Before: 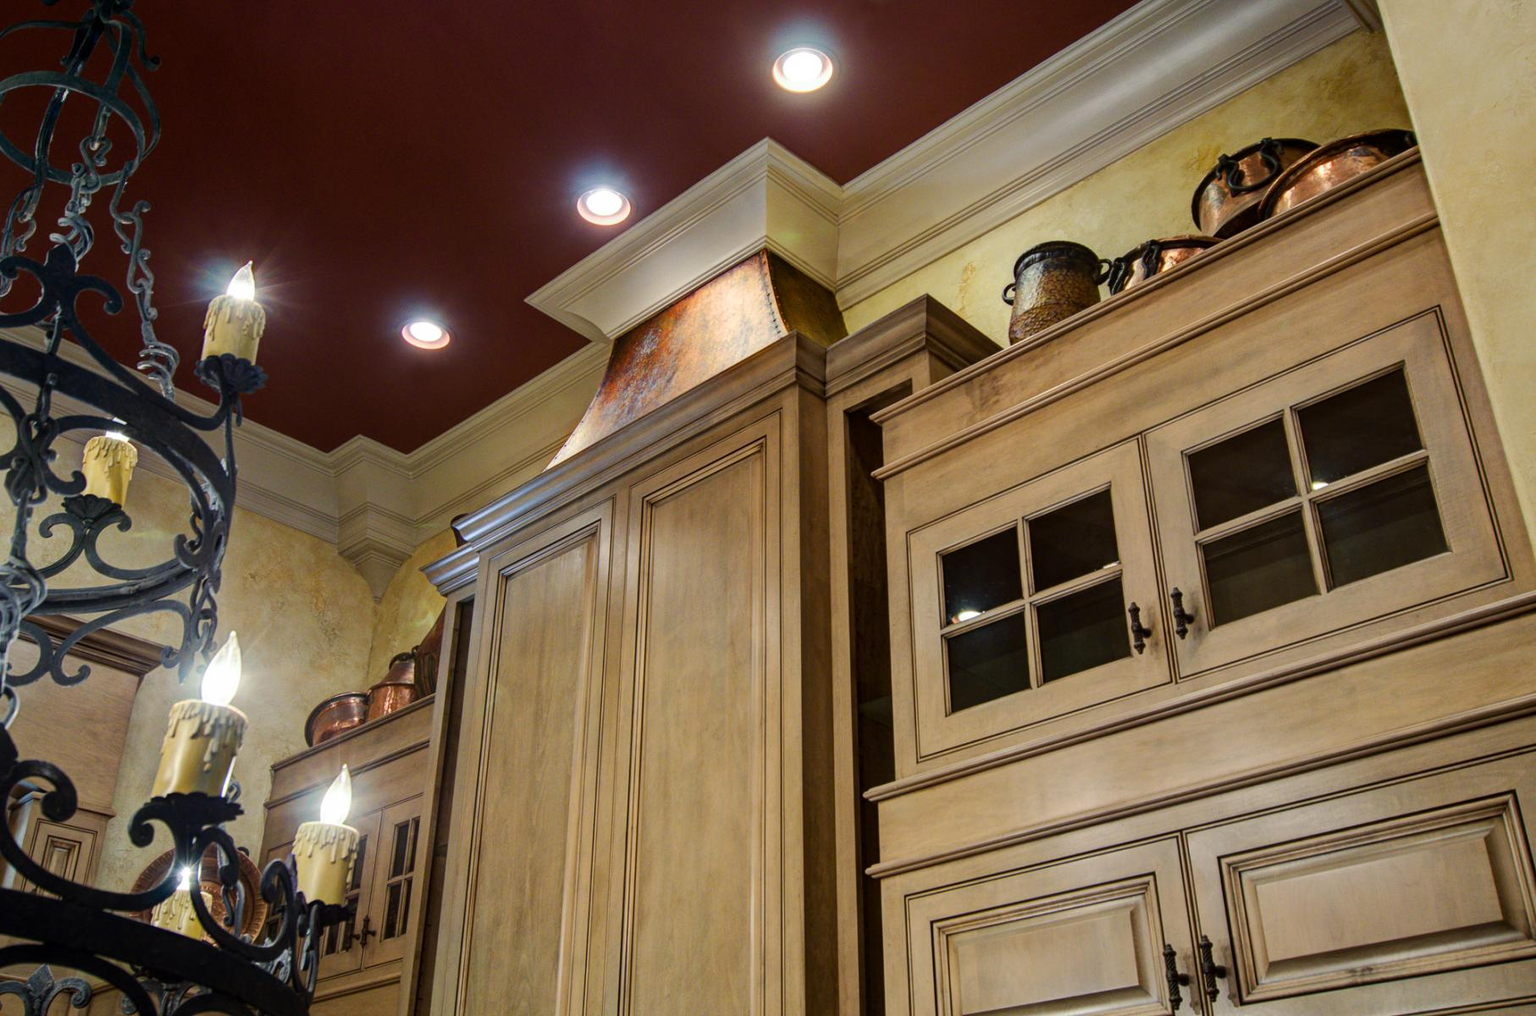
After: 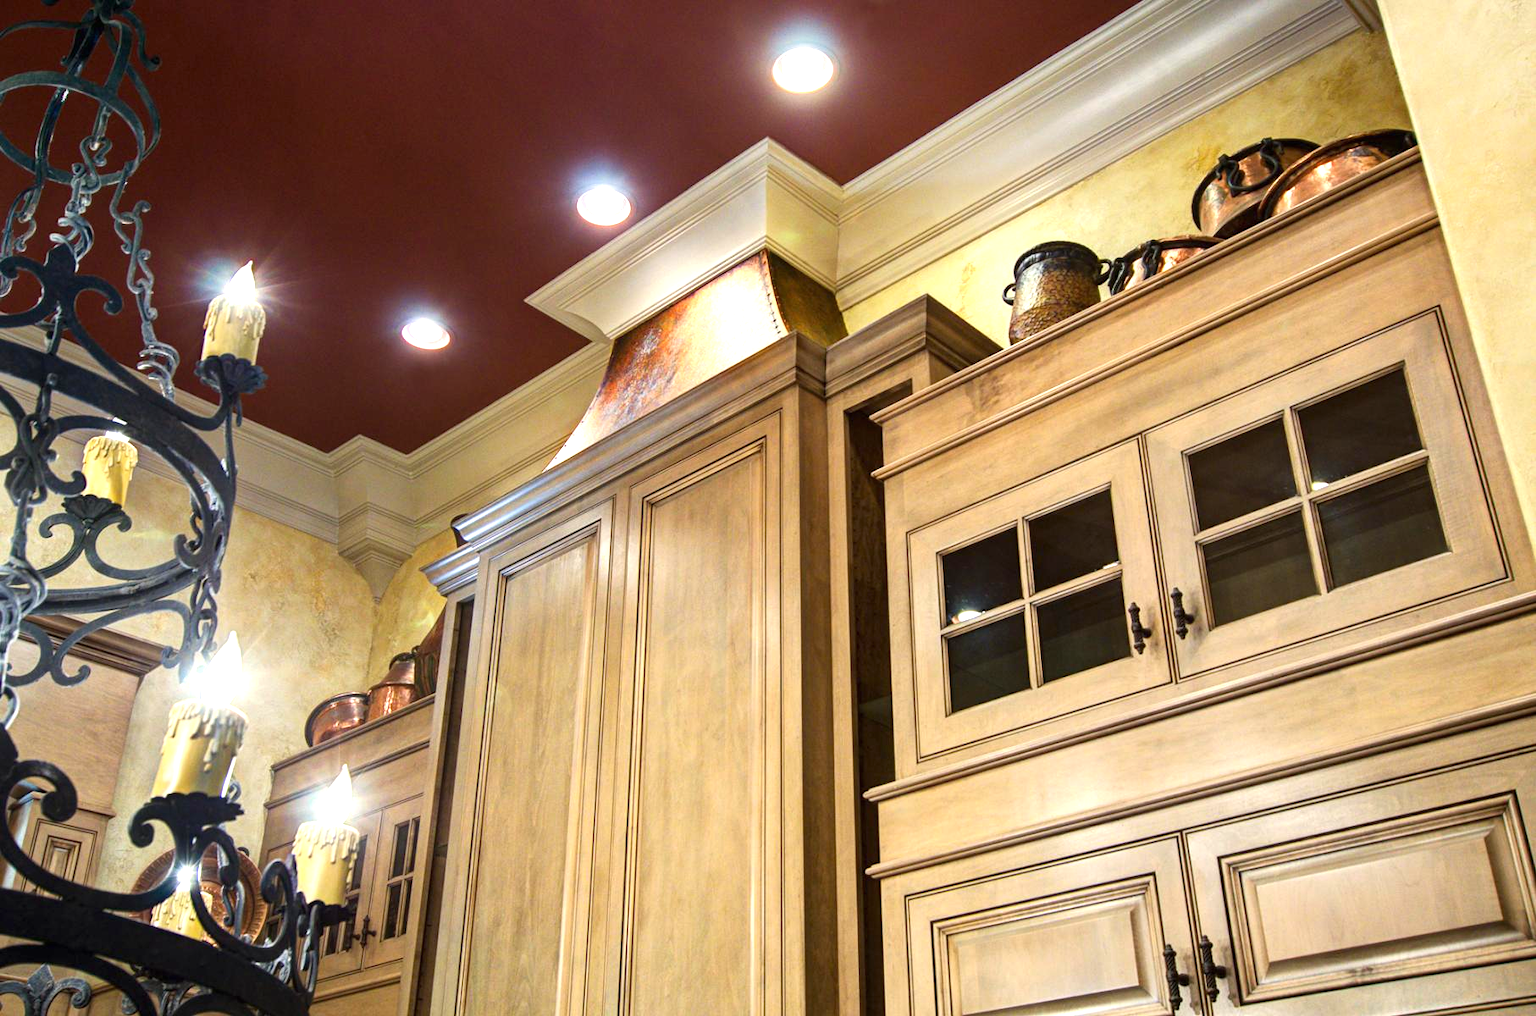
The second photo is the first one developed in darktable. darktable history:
exposure: black level correction 0, exposure 1.096 EV, compensate highlight preservation false
